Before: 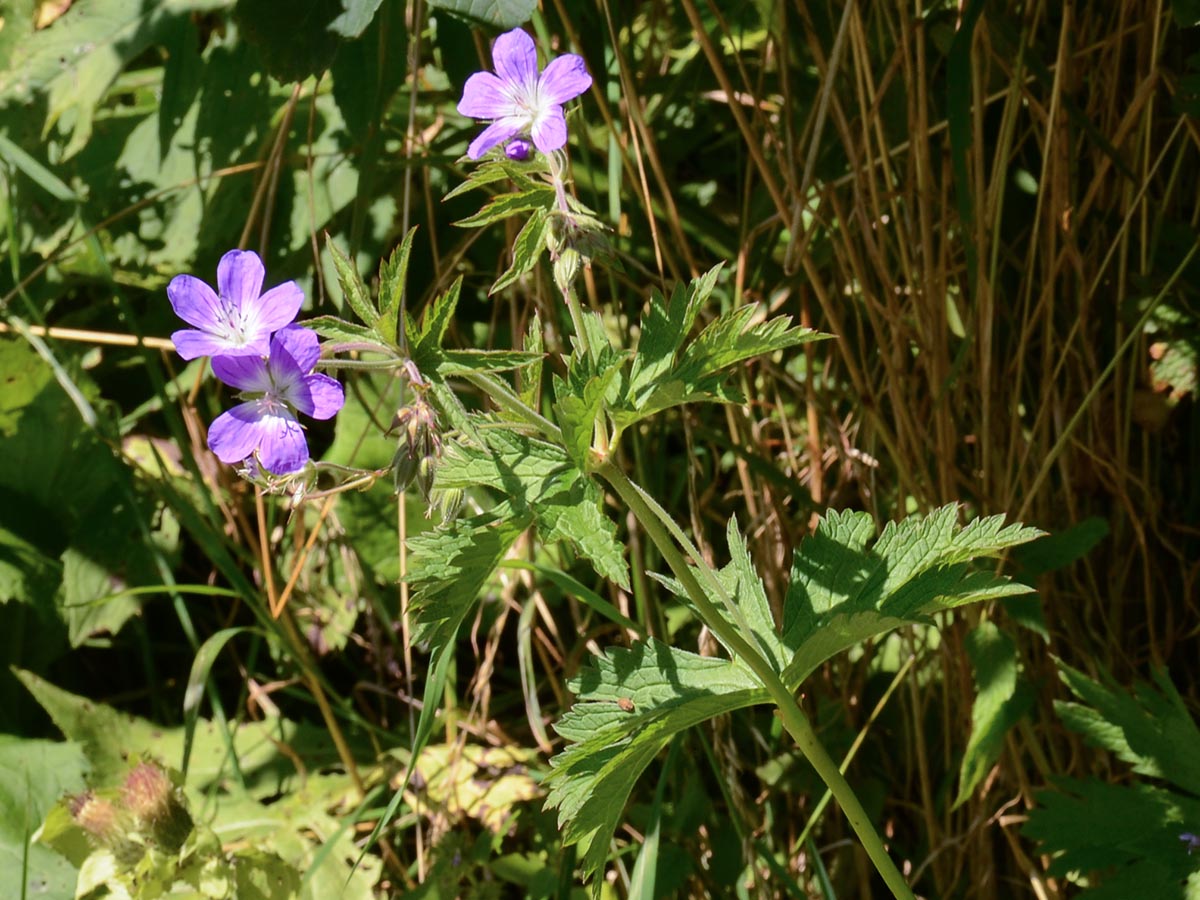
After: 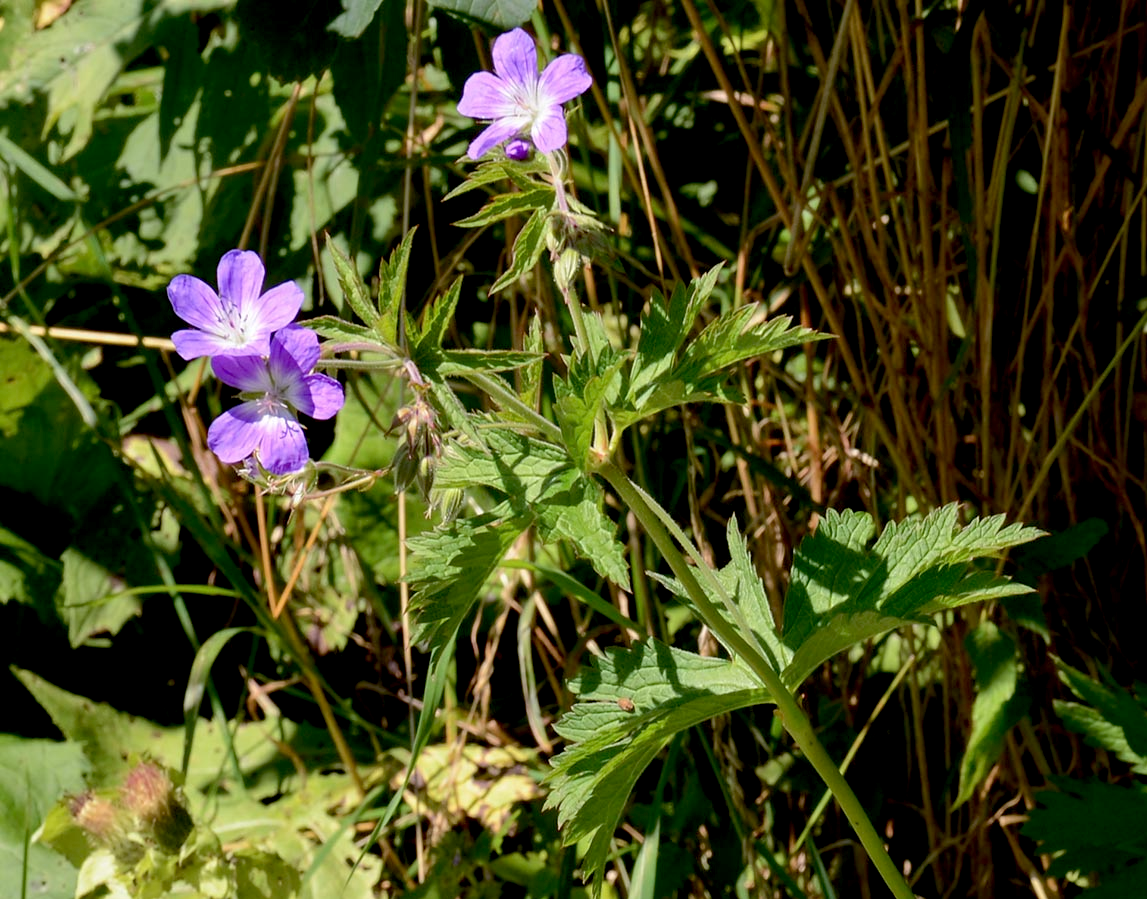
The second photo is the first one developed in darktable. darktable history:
exposure: black level correction 0.014, compensate highlight preservation false
crop: right 4.352%, bottom 0.029%
